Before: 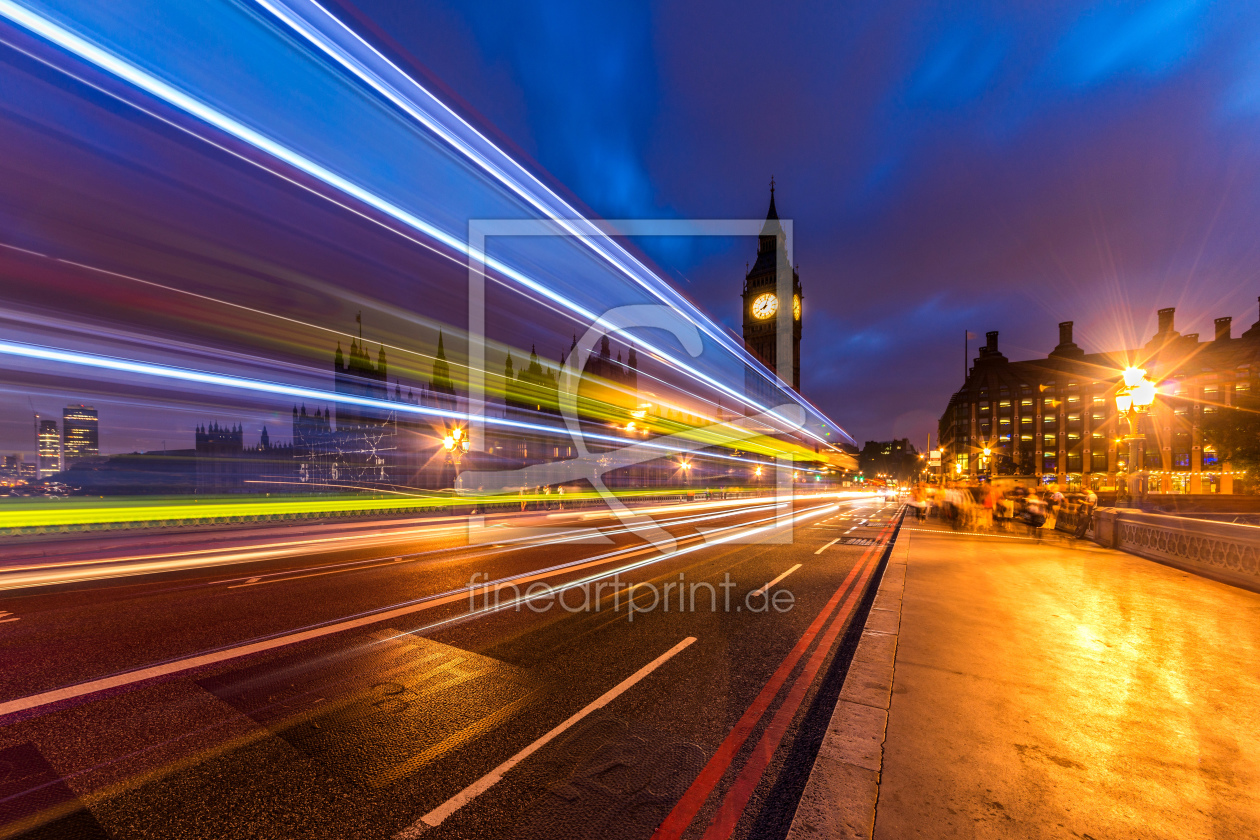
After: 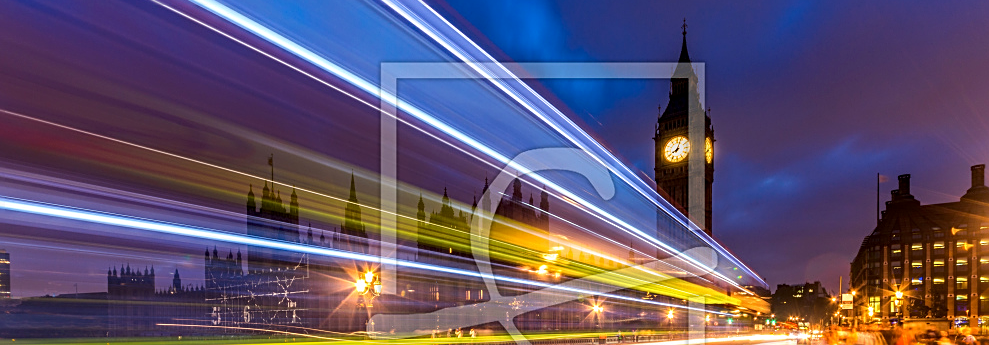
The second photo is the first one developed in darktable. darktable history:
sharpen: on, module defaults
exposure: black level correction 0.002, compensate exposure bias true, compensate highlight preservation false
crop: left 6.991%, top 18.718%, right 14.482%, bottom 40.113%
